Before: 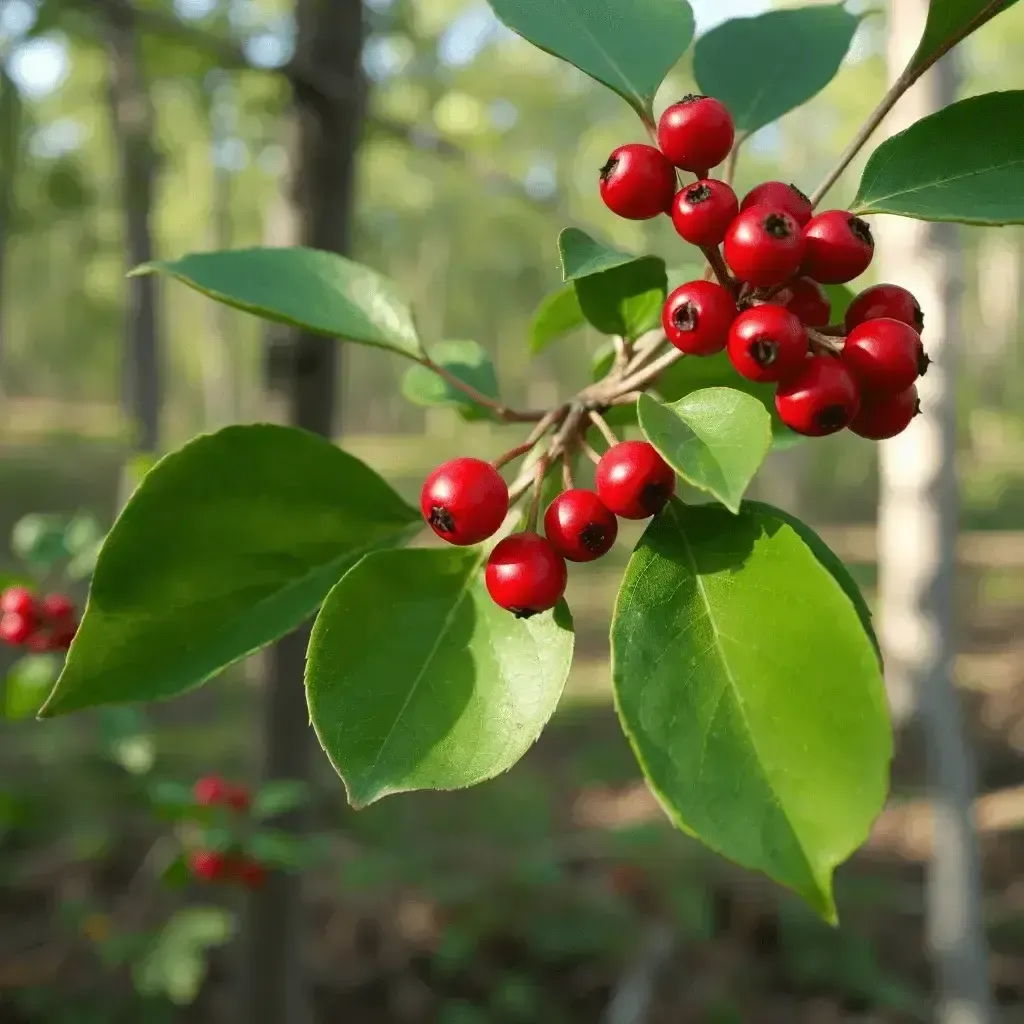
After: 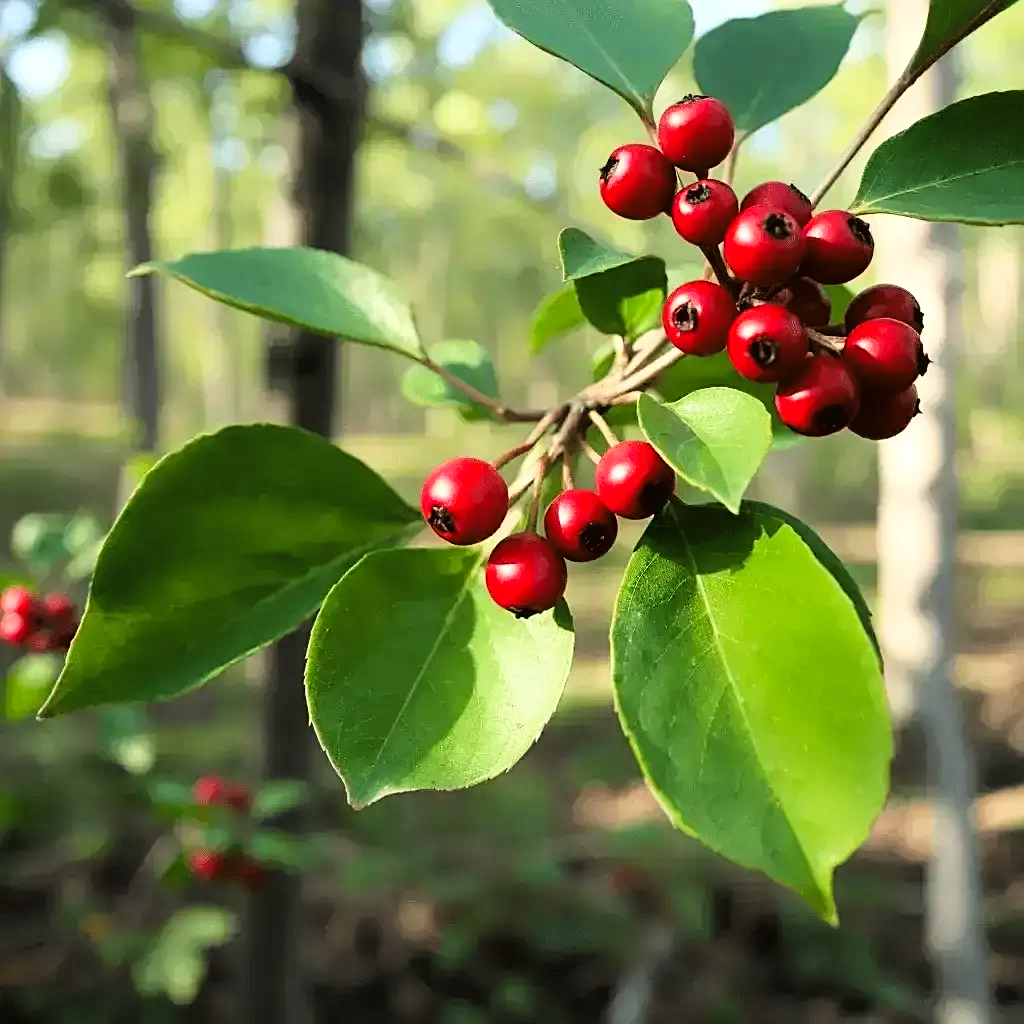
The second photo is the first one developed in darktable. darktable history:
tone curve: curves: ch0 [(0, 0.016) (0.11, 0.039) (0.259, 0.235) (0.383, 0.437) (0.499, 0.597) (0.733, 0.867) (0.843, 0.948) (1, 1)], color space Lab, linked channels, preserve colors none
sharpen: on, module defaults
